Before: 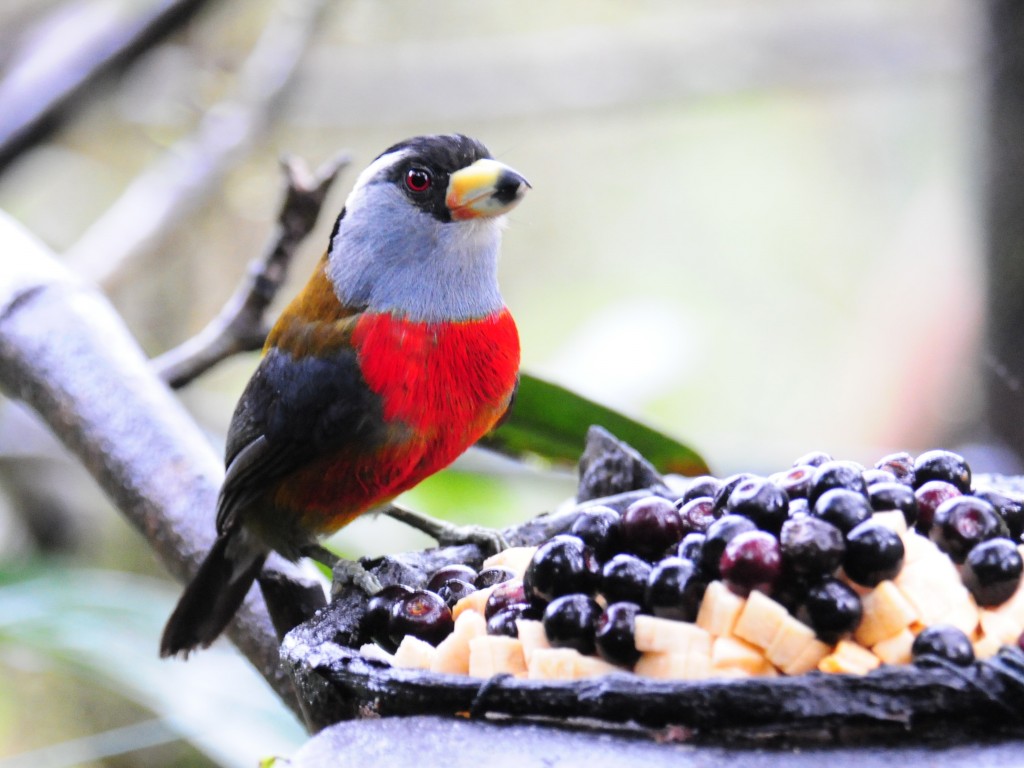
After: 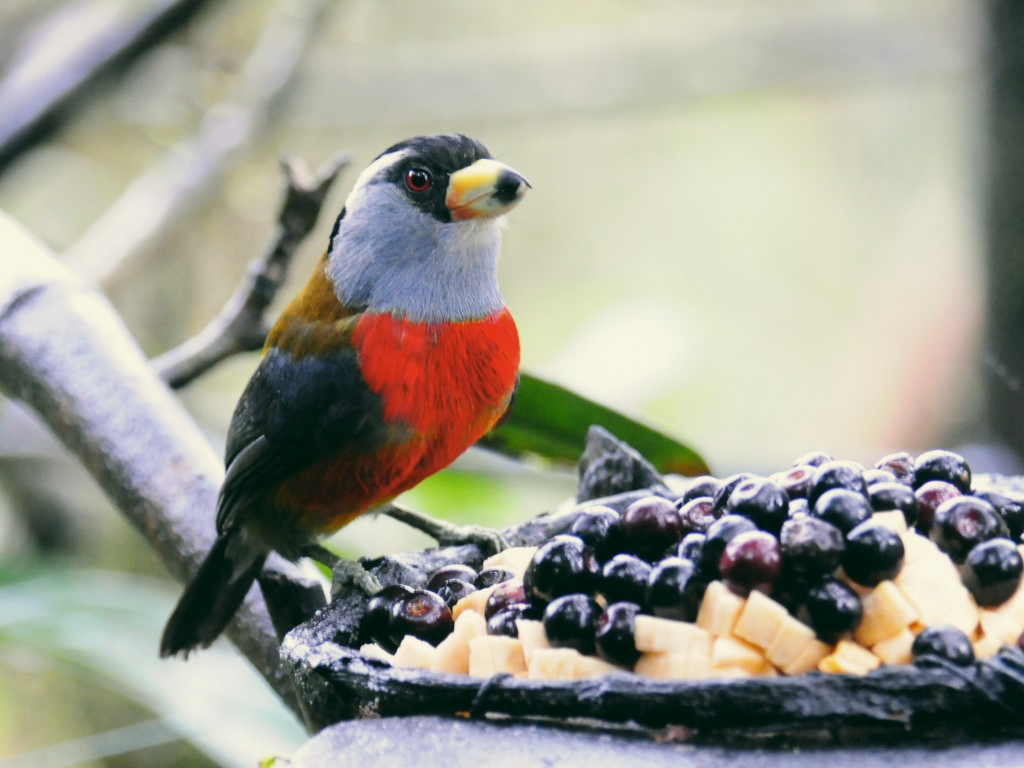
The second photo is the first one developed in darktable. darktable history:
contrast brightness saturation: contrast -0.066, brightness -0.04, saturation -0.112
color correction: highlights a* -0.354, highlights b* 9.33, shadows a* -9.24, shadows b* 1.27
